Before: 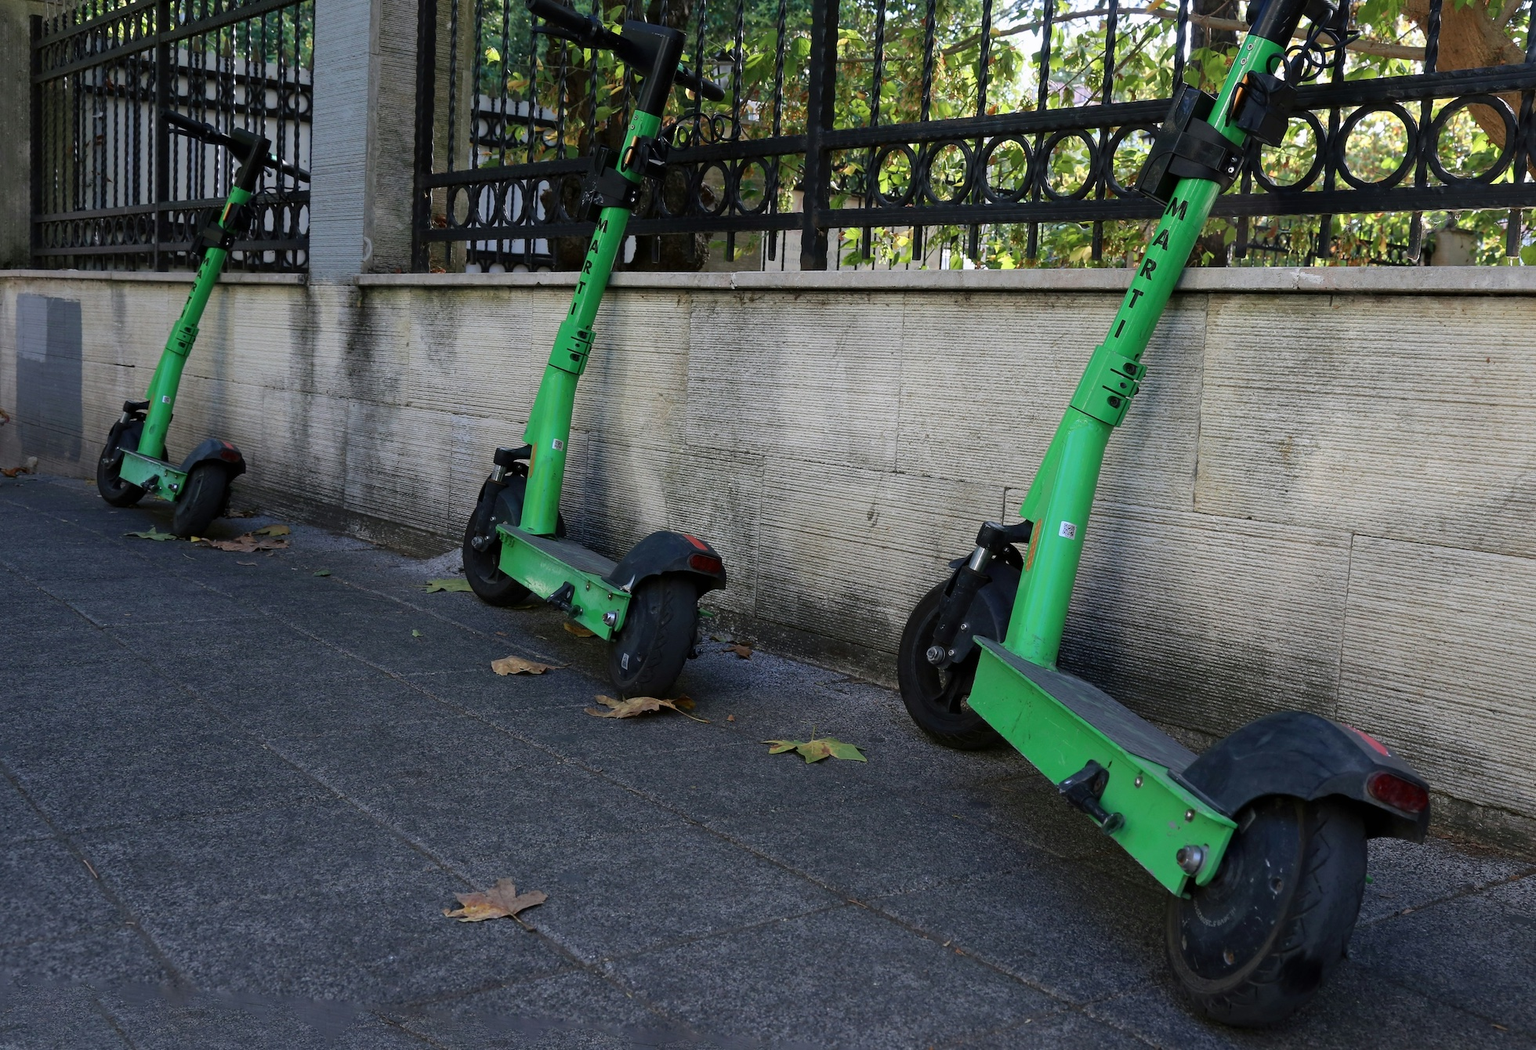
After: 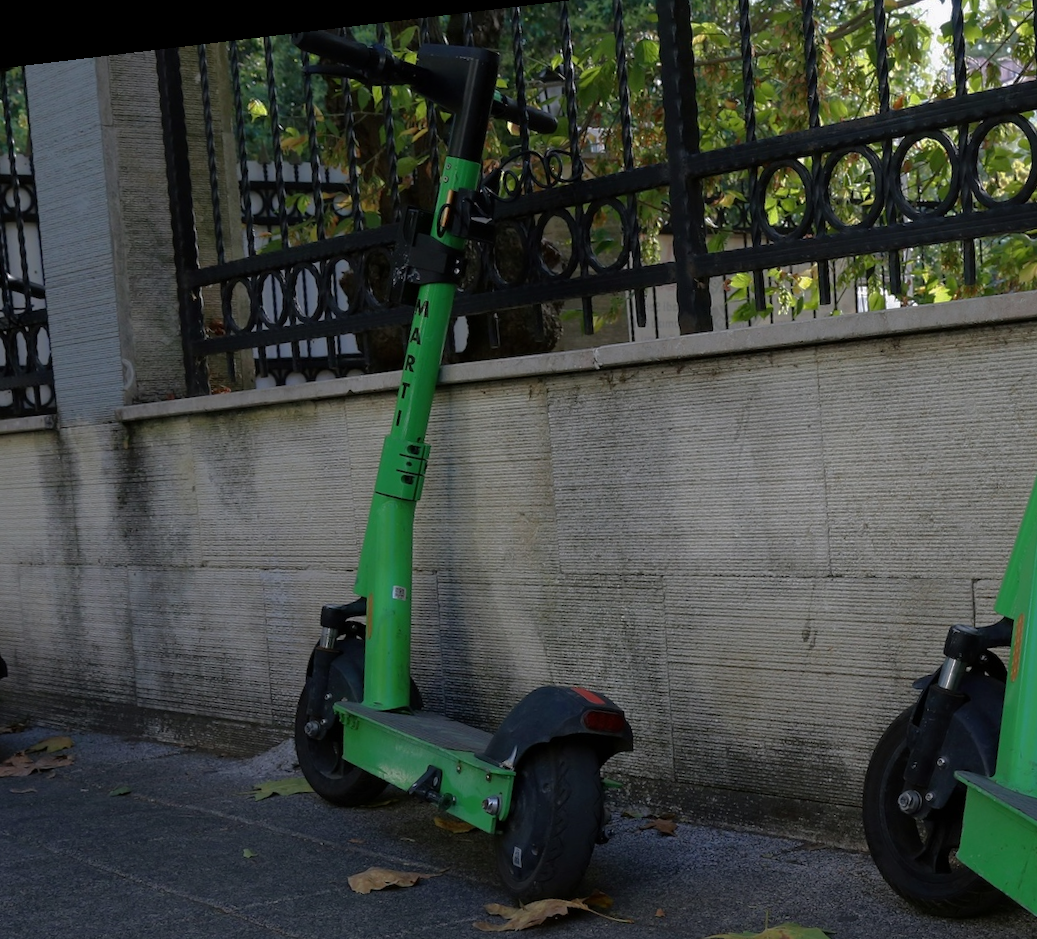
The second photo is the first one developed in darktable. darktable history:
base curve: curves: ch0 [(0, 0) (0.826, 0.587) (1, 1)]
crop: left 17.835%, top 7.675%, right 32.881%, bottom 32.213%
rotate and perspective: rotation -6.83°, automatic cropping off
